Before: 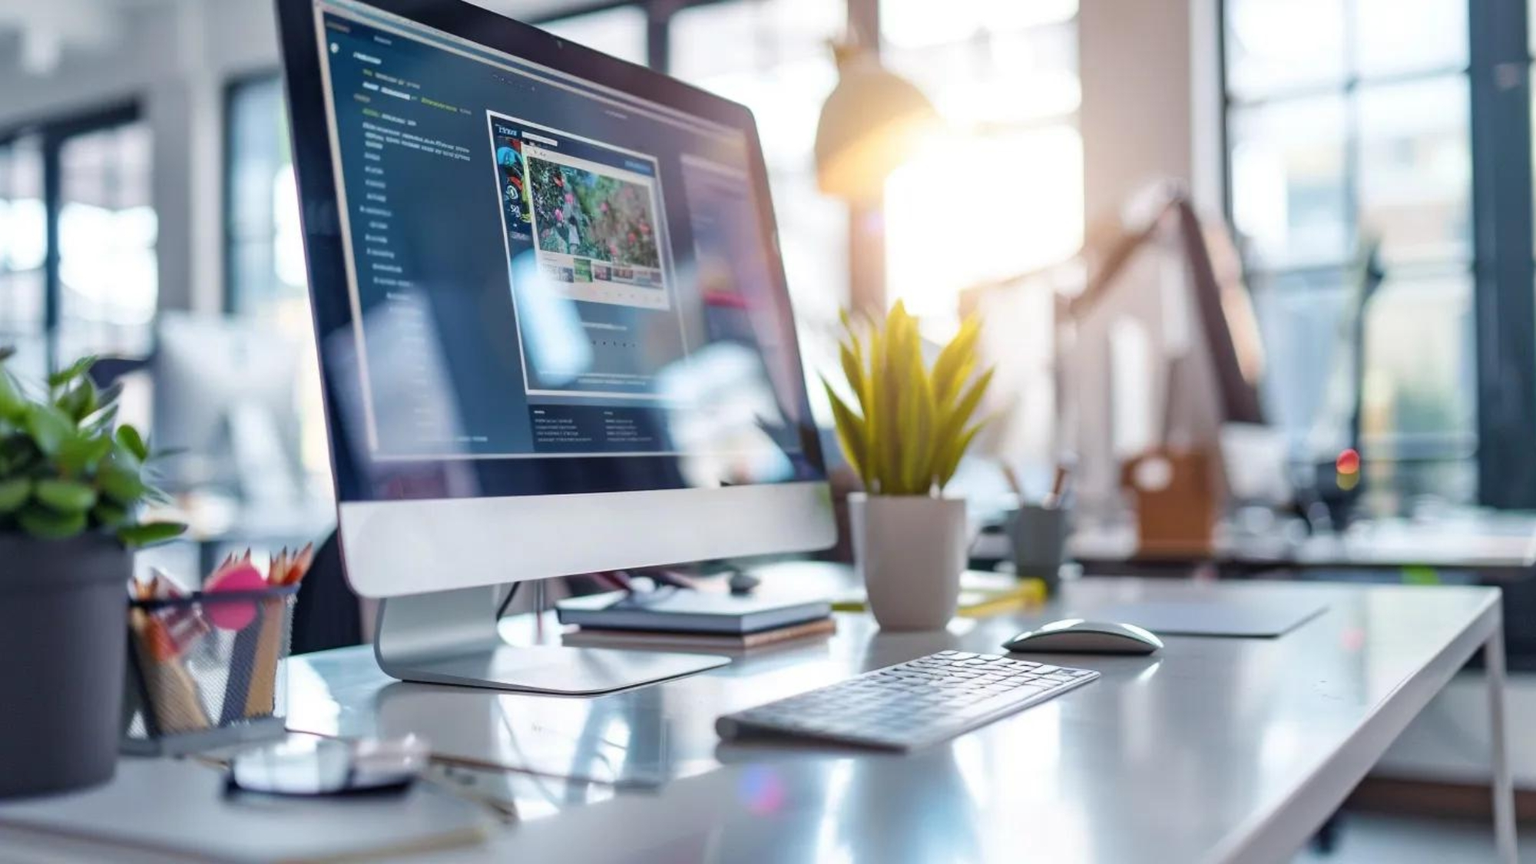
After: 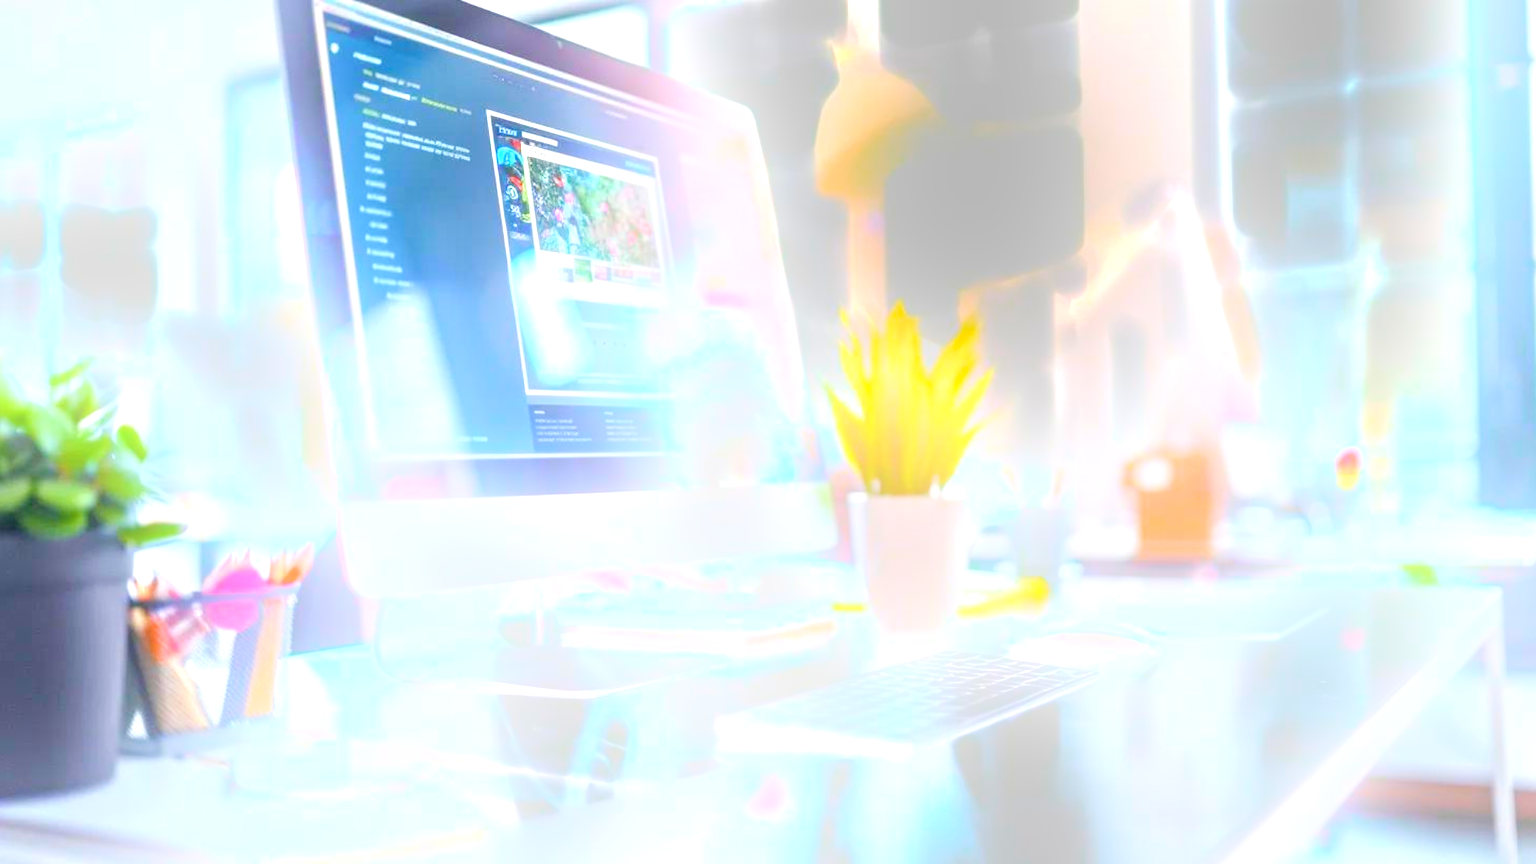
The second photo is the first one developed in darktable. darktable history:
bloom: on, module defaults
exposure: black level correction 0, exposure 1.388 EV, compensate exposure bias true, compensate highlight preservation false
local contrast: on, module defaults
color balance rgb: perceptual saturation grading › global saturation 35%, perceptual saturation grading › highlights -30%, perceptual saturation grading › shadows 35%, perceptual brilliance grading › global brilliance 3%, perceptual brilliance grading › highlights -3%, perceptual brilliance grading › shadows 3%
